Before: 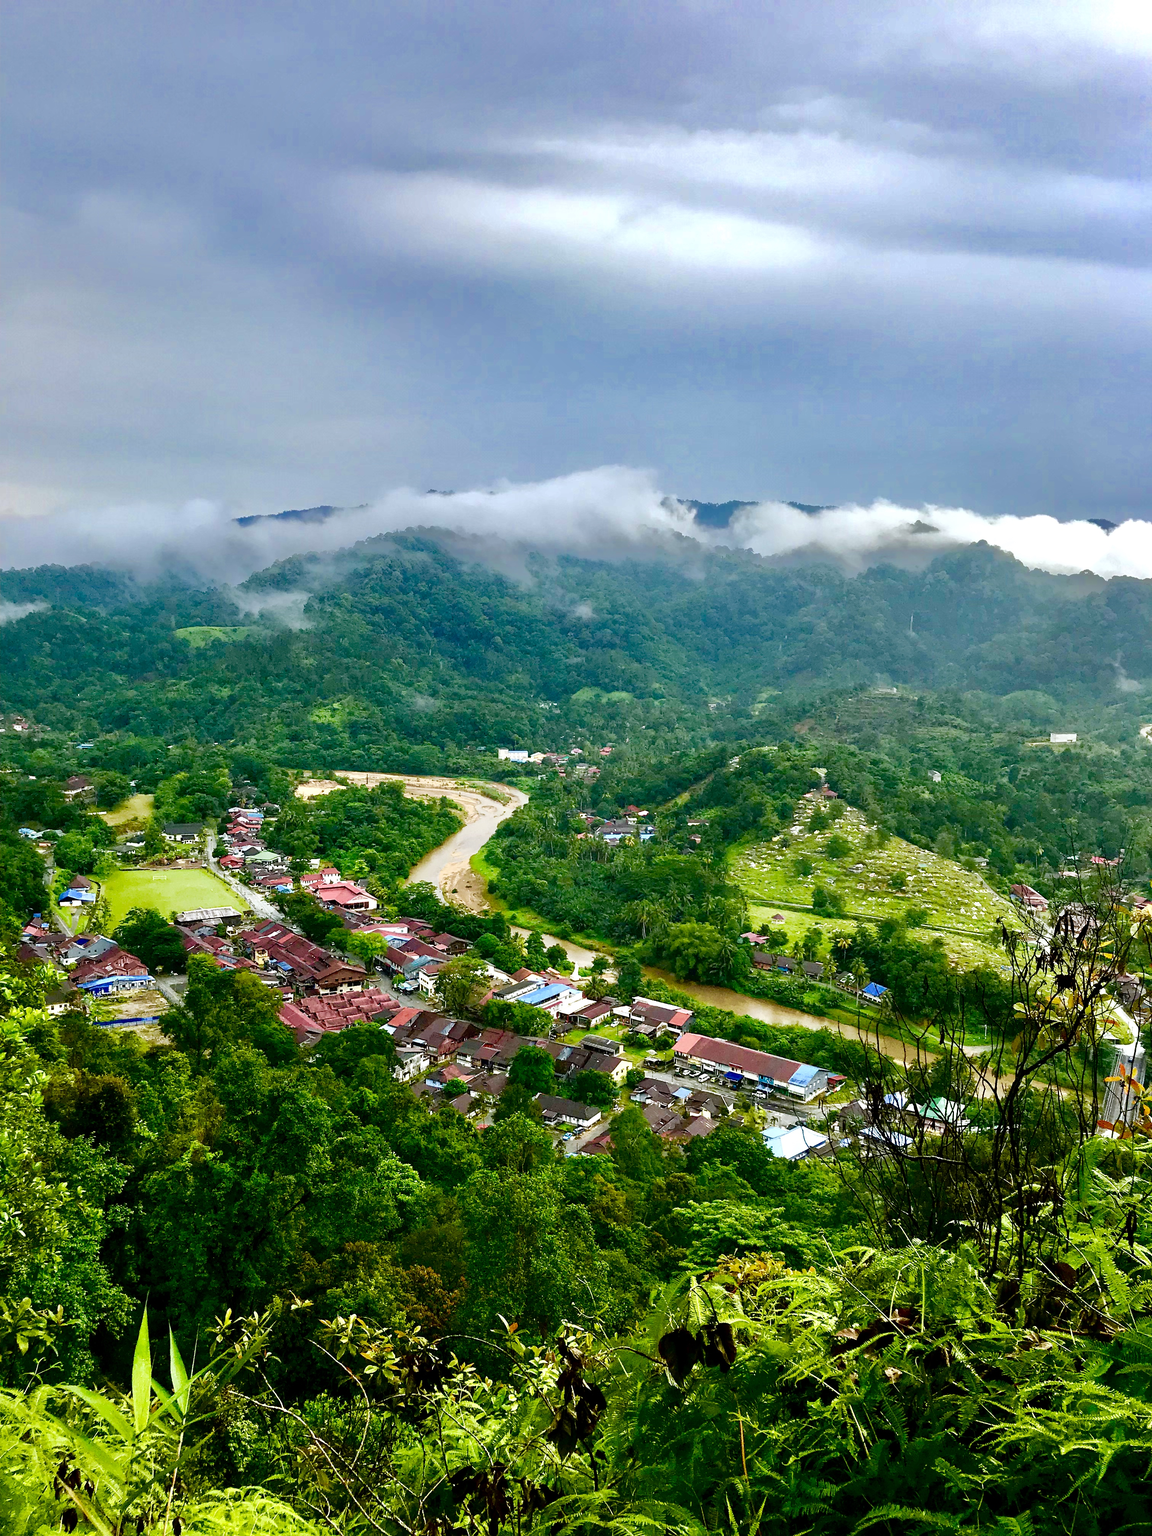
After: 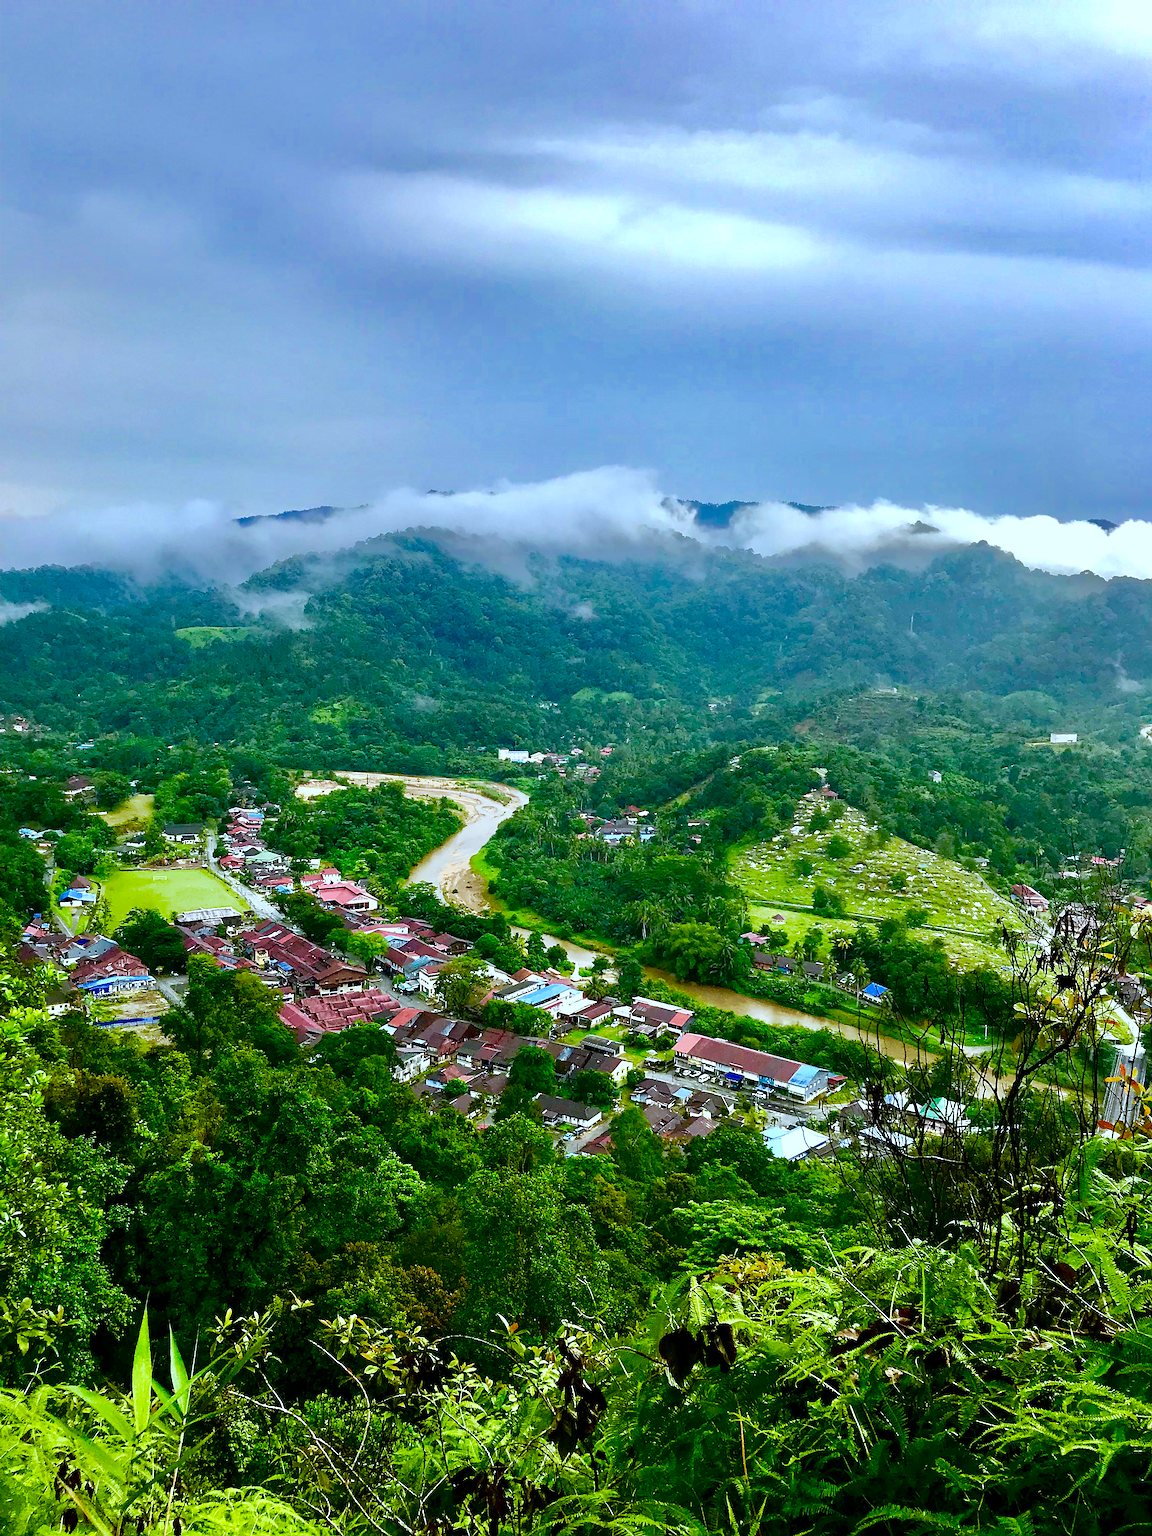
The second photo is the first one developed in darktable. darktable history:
white balance: red 0.924, blue 1.095
sharpen: radius 1.864, amount 0.398, threshold 1.271
